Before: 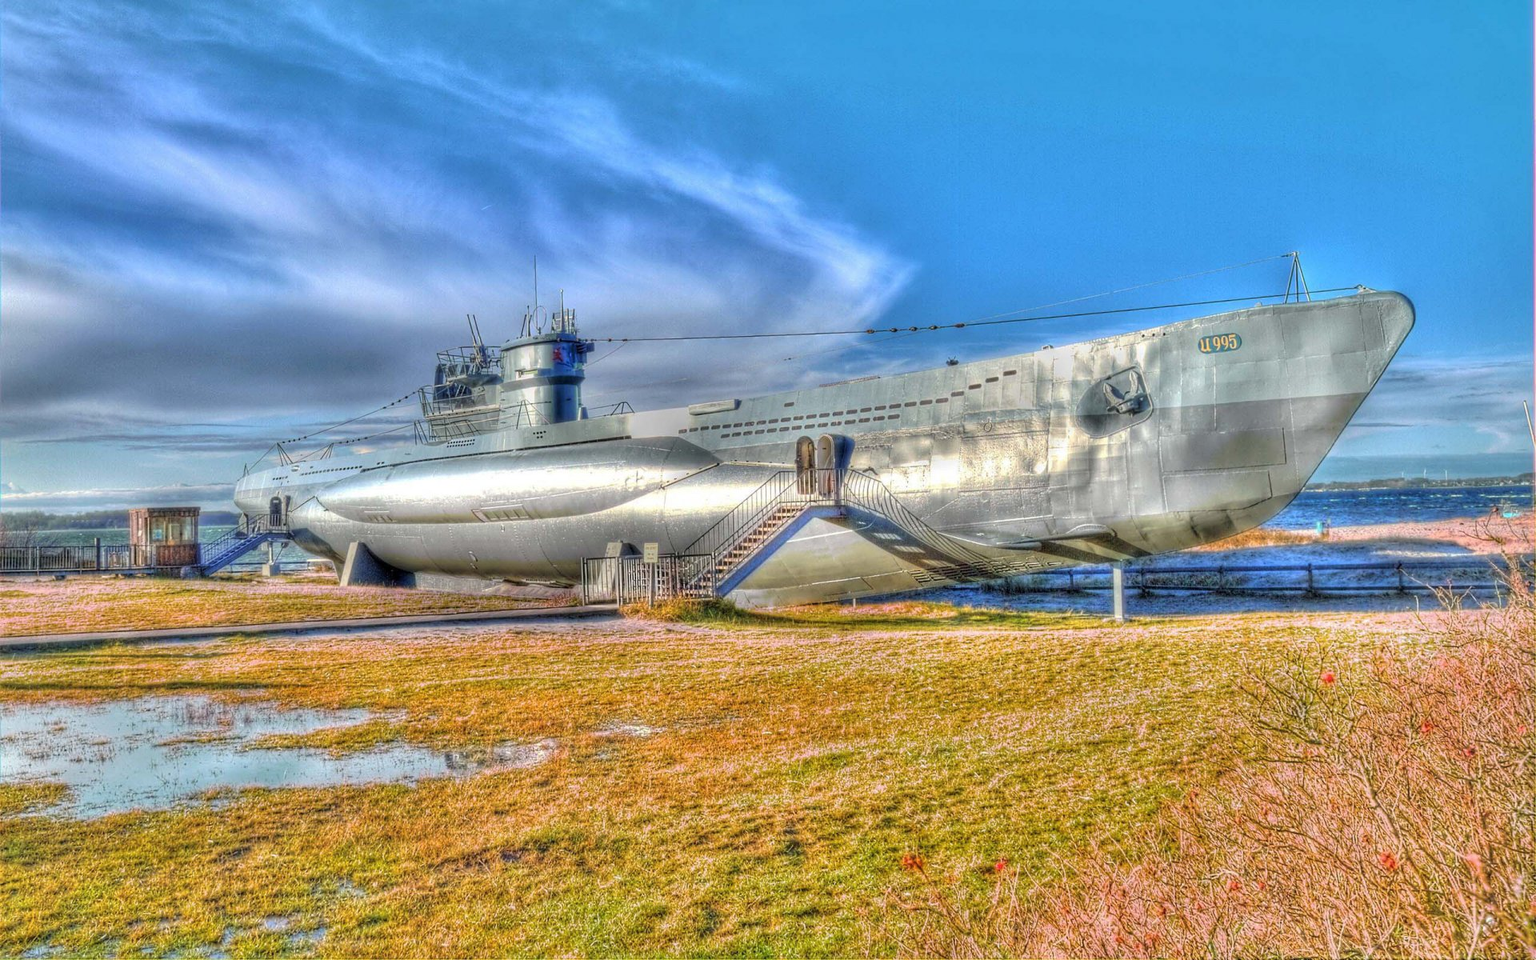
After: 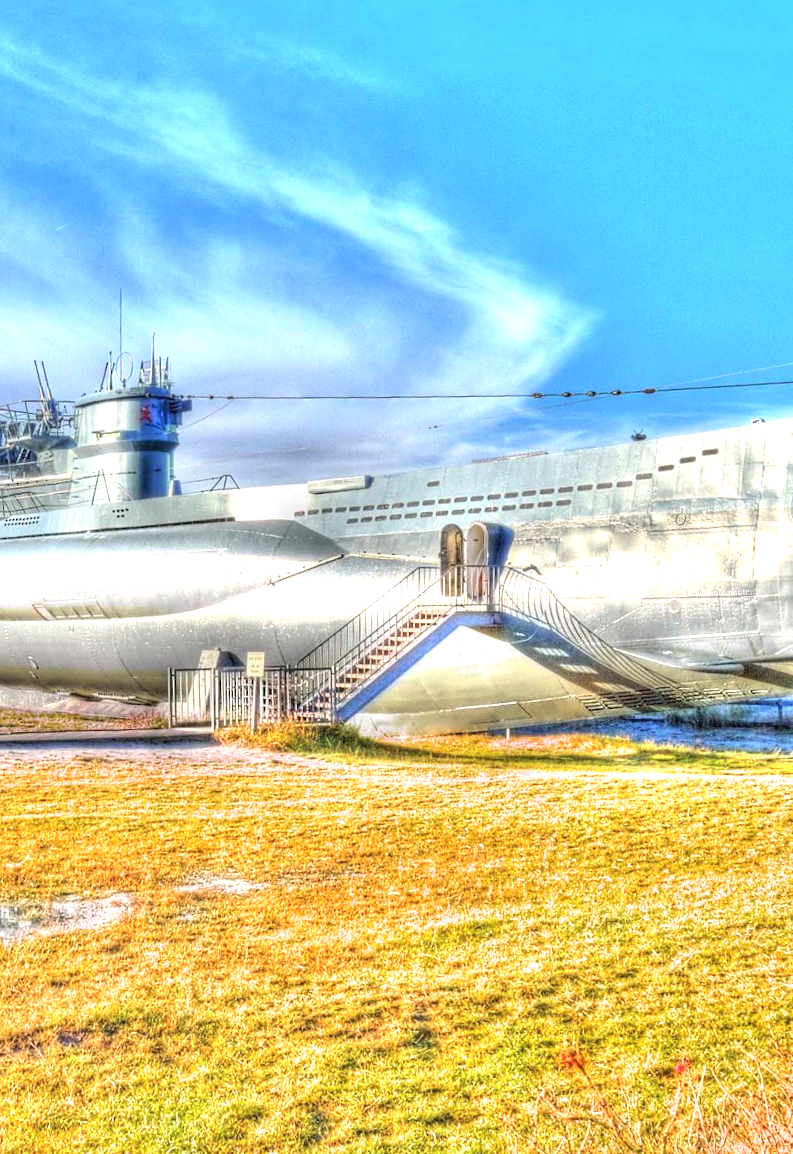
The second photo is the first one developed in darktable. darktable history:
rotate and perspective: rotation 1.57°, crop left 0.018, crop right 0.982, crop top 0.039, crop bottom 0.961
crop: left 28.583%, right 29.231%
exposure: black level correction 0, exposure 1.015 EV, compensate exposure bias true, compensate highlight preservation false
